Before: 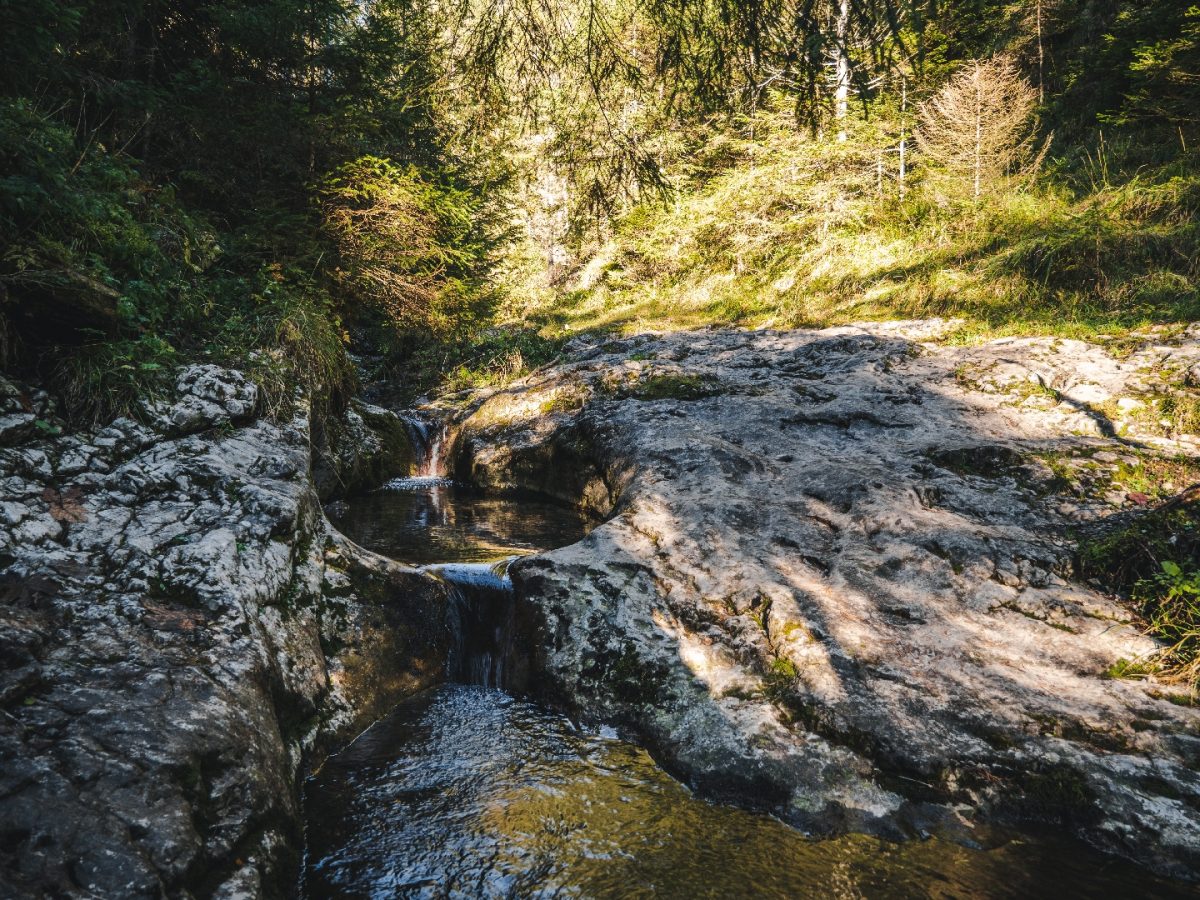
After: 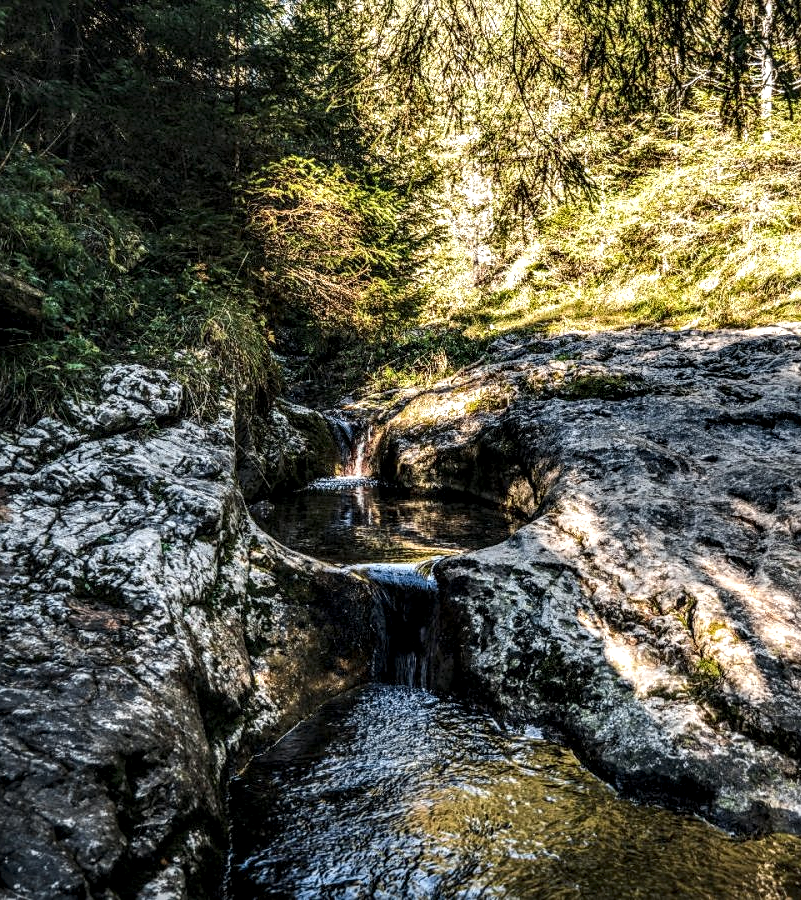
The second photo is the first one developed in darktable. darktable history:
crop and rotate: left 6.287%, right 26.945%
sharpen: amount 0.211
local contrast: highlights 17%, detail 188%
